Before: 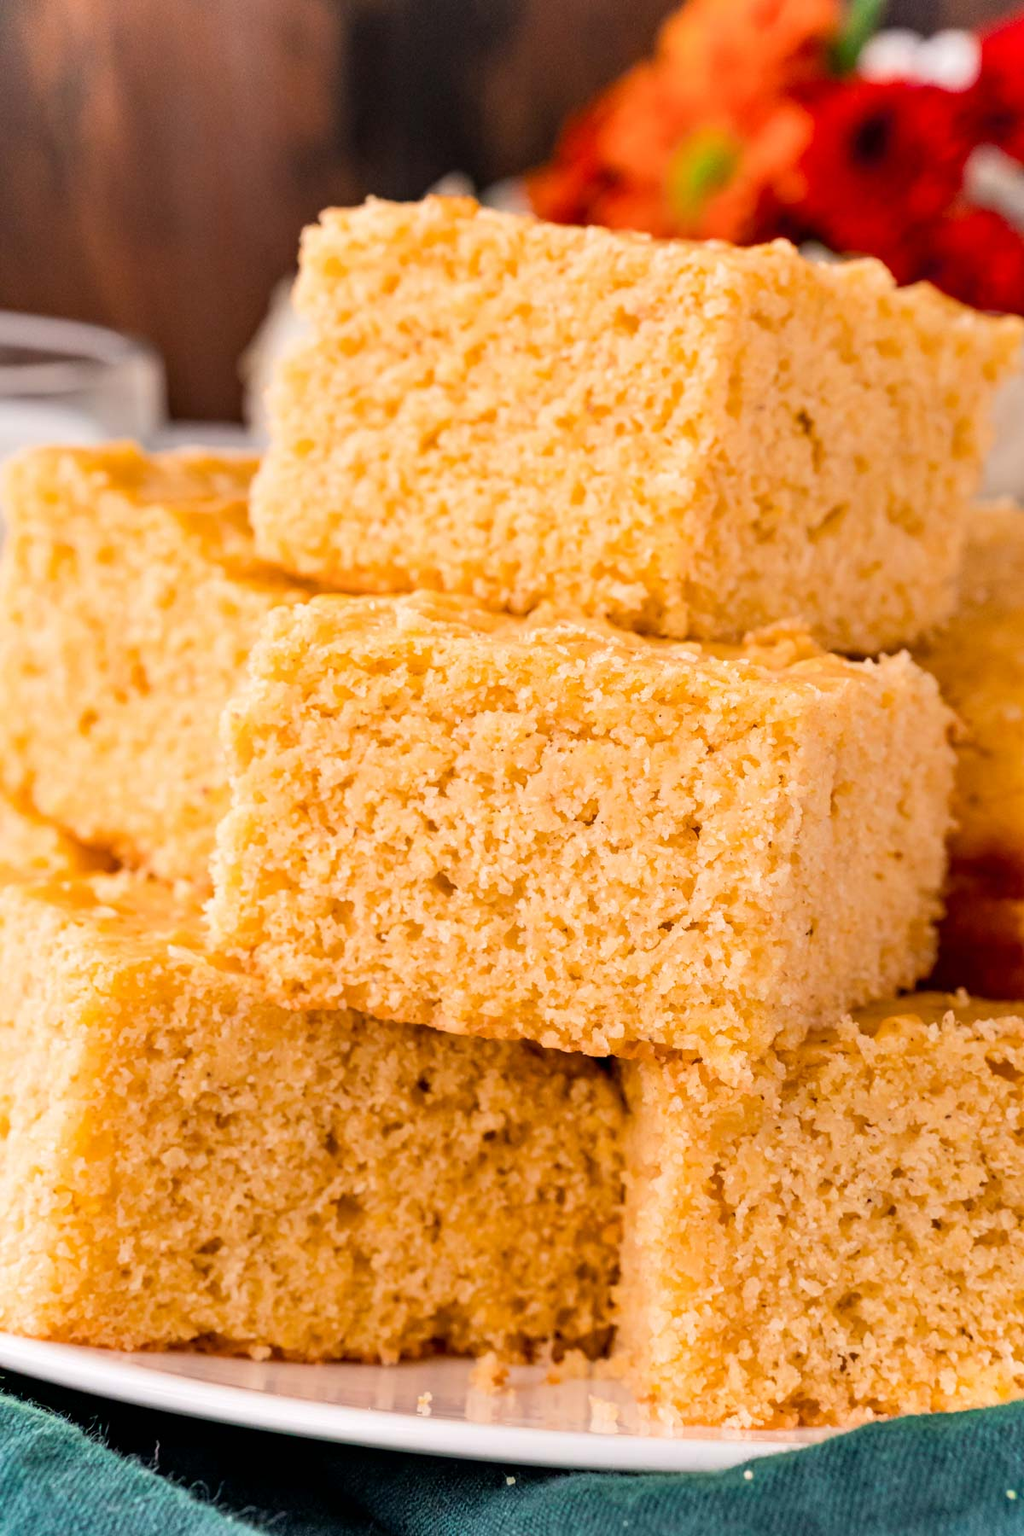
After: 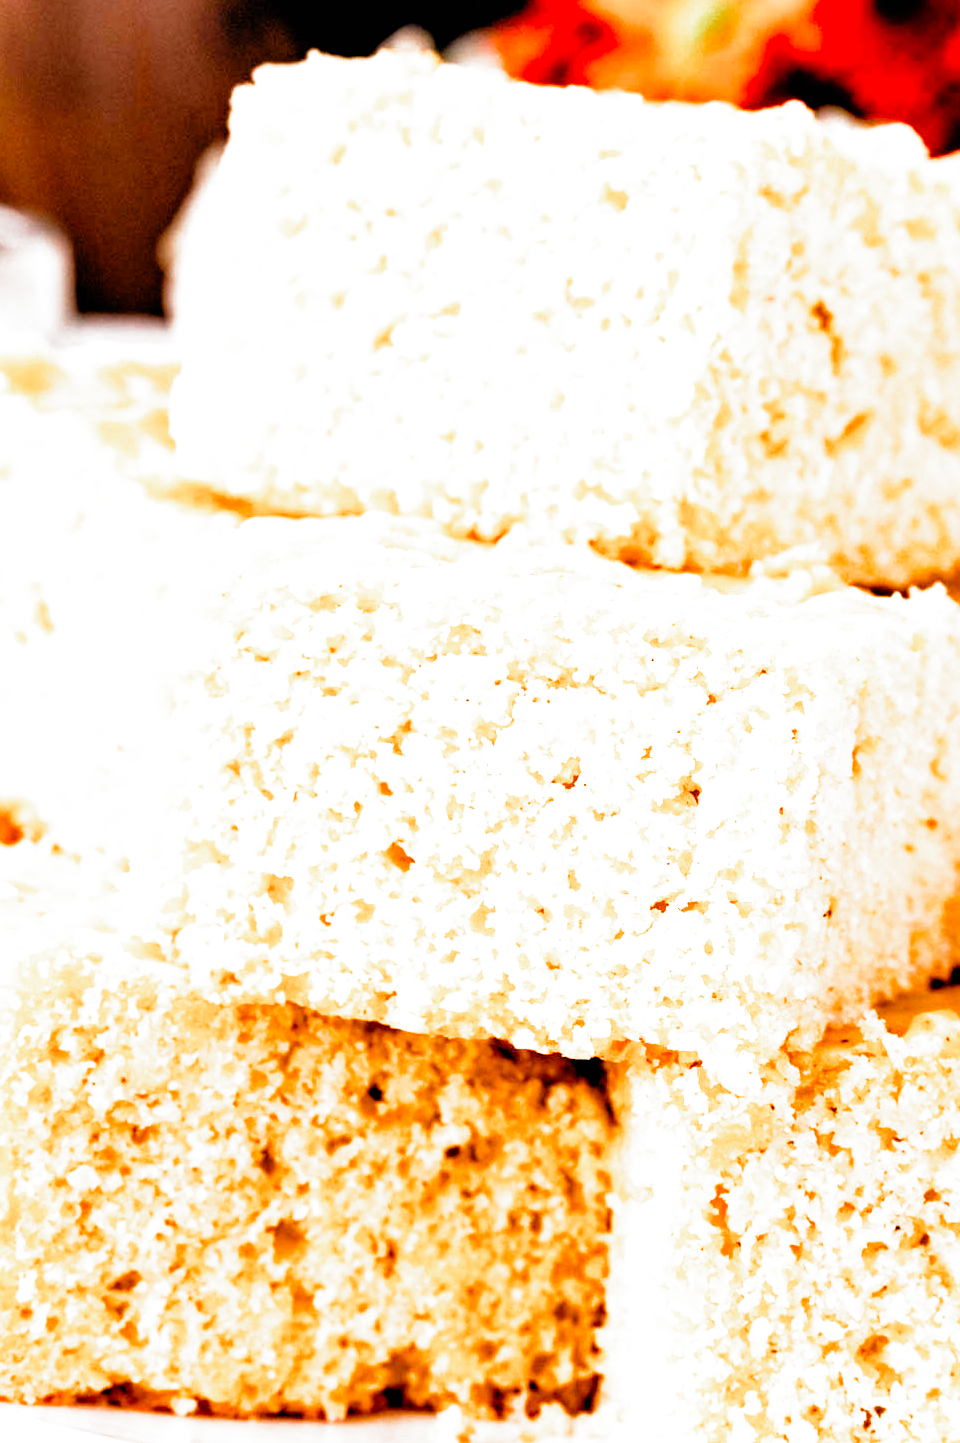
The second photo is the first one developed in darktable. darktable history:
filmic rgb: black relative exposure -3.67 EV, white relative exposure 2.44 EV, threshold 5.95 EV, hardness 3.3, preserve chrominance no, color science v5 (2021), enable highlight reconstruction true
tone equalizer: -8 EV -1.06 EV, -7 EV -1.05 EV, -6 EV -0.854 EV, -5 EV -0.557 EV, -3 EV 0.589 EV, -2 EV 0.874 EV, -1 EV 0.997 EV, +0 EV 1.05 EV
crop and rotate: left 10.139%, top 9.962%, right 9.813%, bottom 9.82%
